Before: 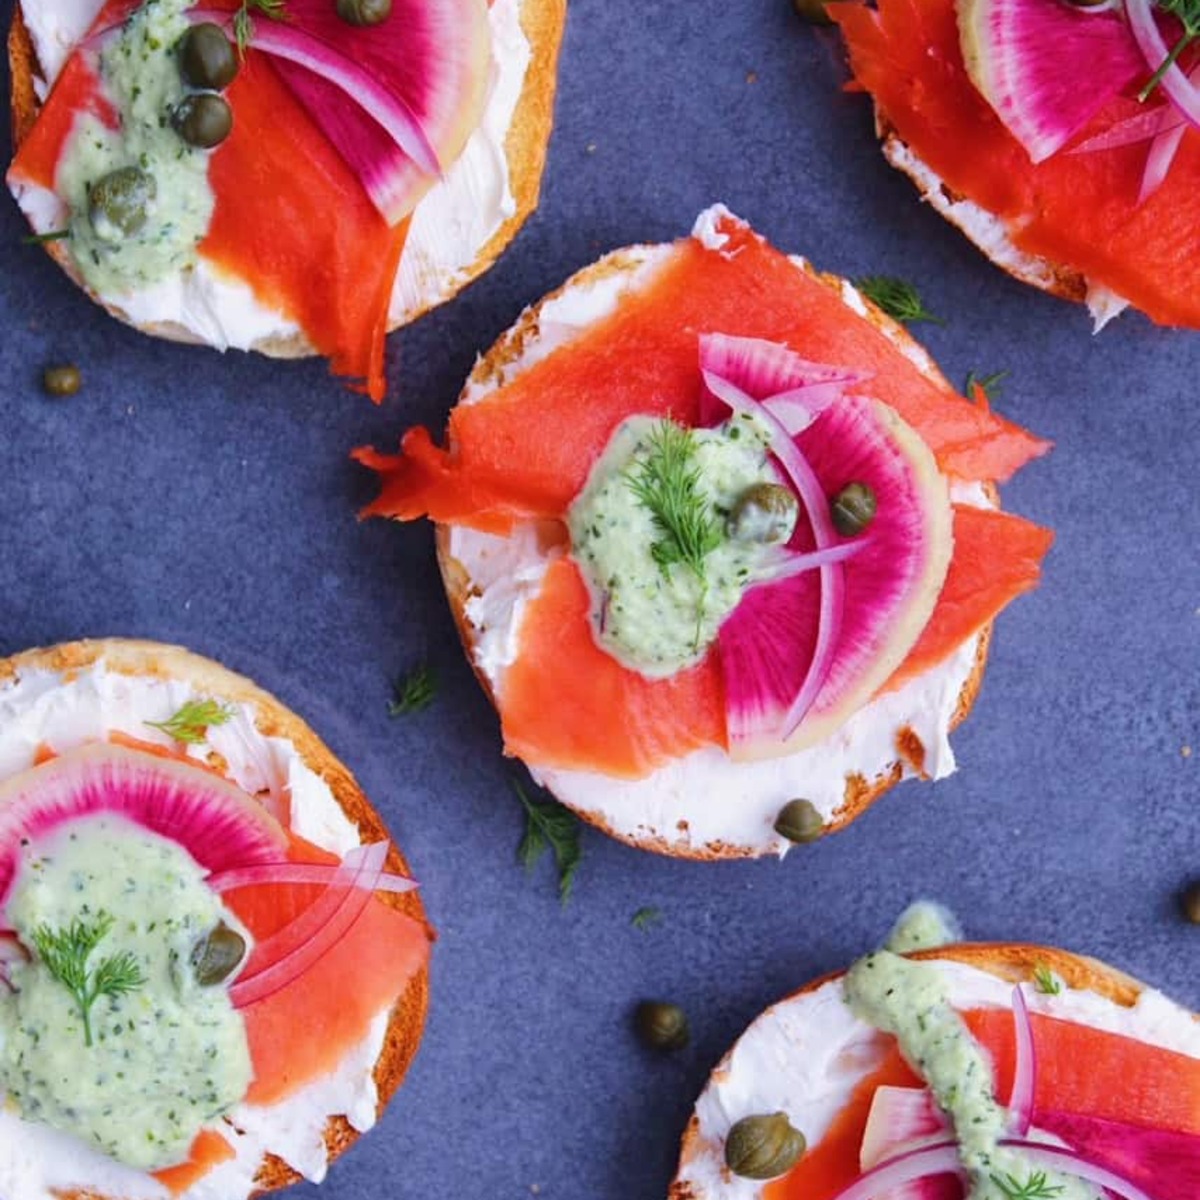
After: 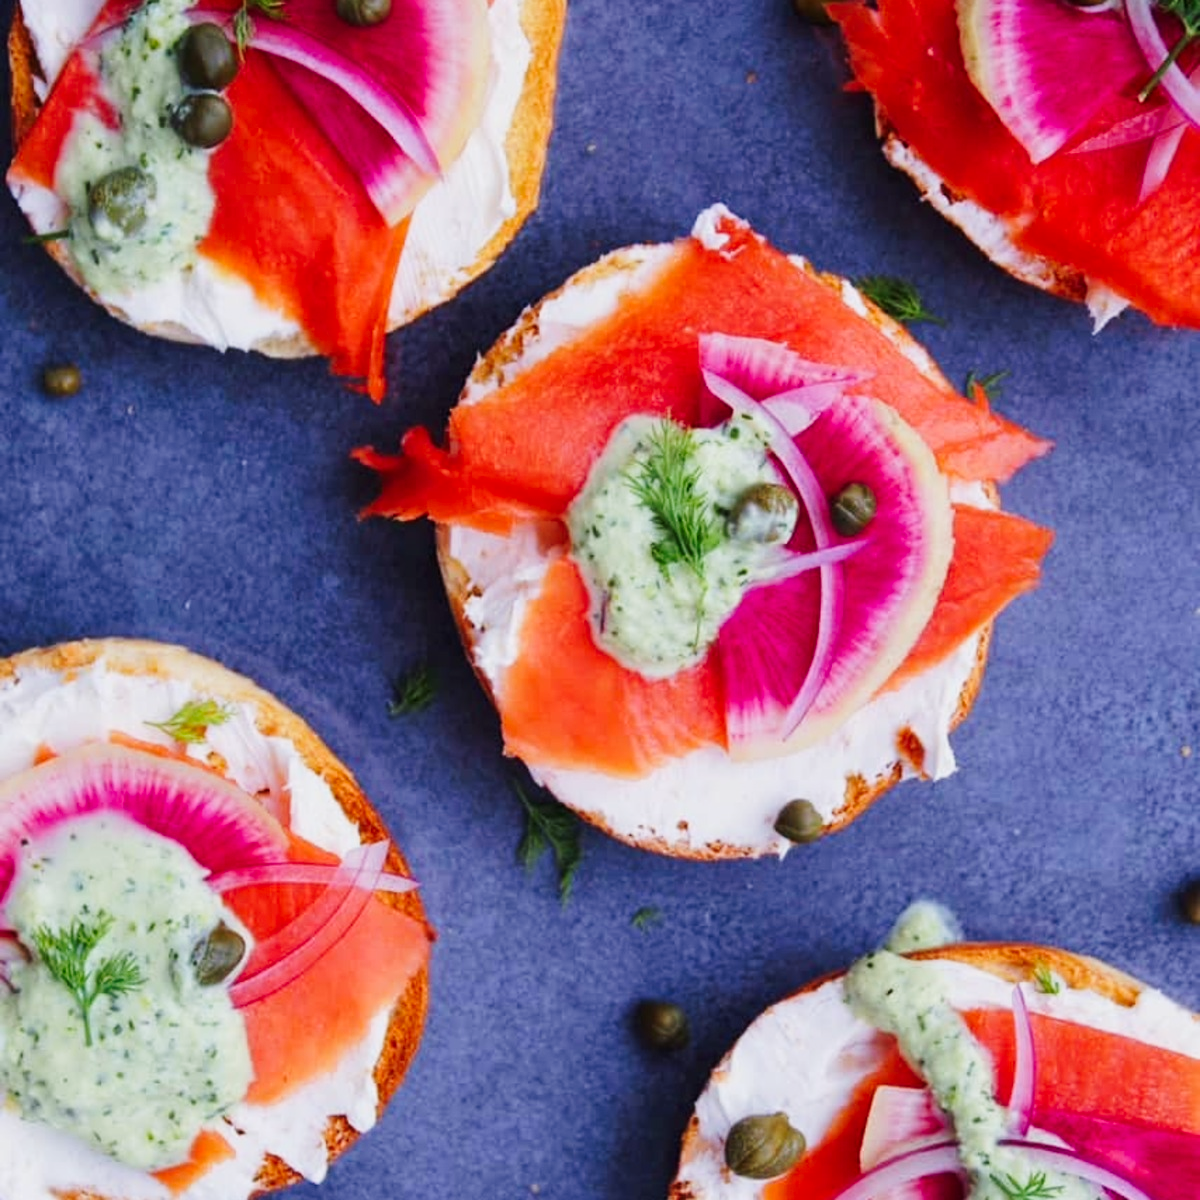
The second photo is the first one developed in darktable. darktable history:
tone curve: curves: ch0 [(0, 0) (0.087, 0.054) (0.281, 0.245) (0.506, 0.526) (0.8, 0.824) (0.994, 0.955)]; ch1 [(0, 0) (0.27, 0.195) (0.406, 0.435) (0.452, 0.474) (0.495, 0.5) (0.514, 0.508) (0.537, 0.556) (0.654, 0.689) (1, 1)]; ch2 [(0, 0) (0.269, 0.299) (0.459, 0.441) (0.498, 0.499) (0.523, 0.52) (0.551, 0.549) (0.633, 0.625) (0.659, 0.681) (0.718, 0.764) (1, 1)], preserve colors none
